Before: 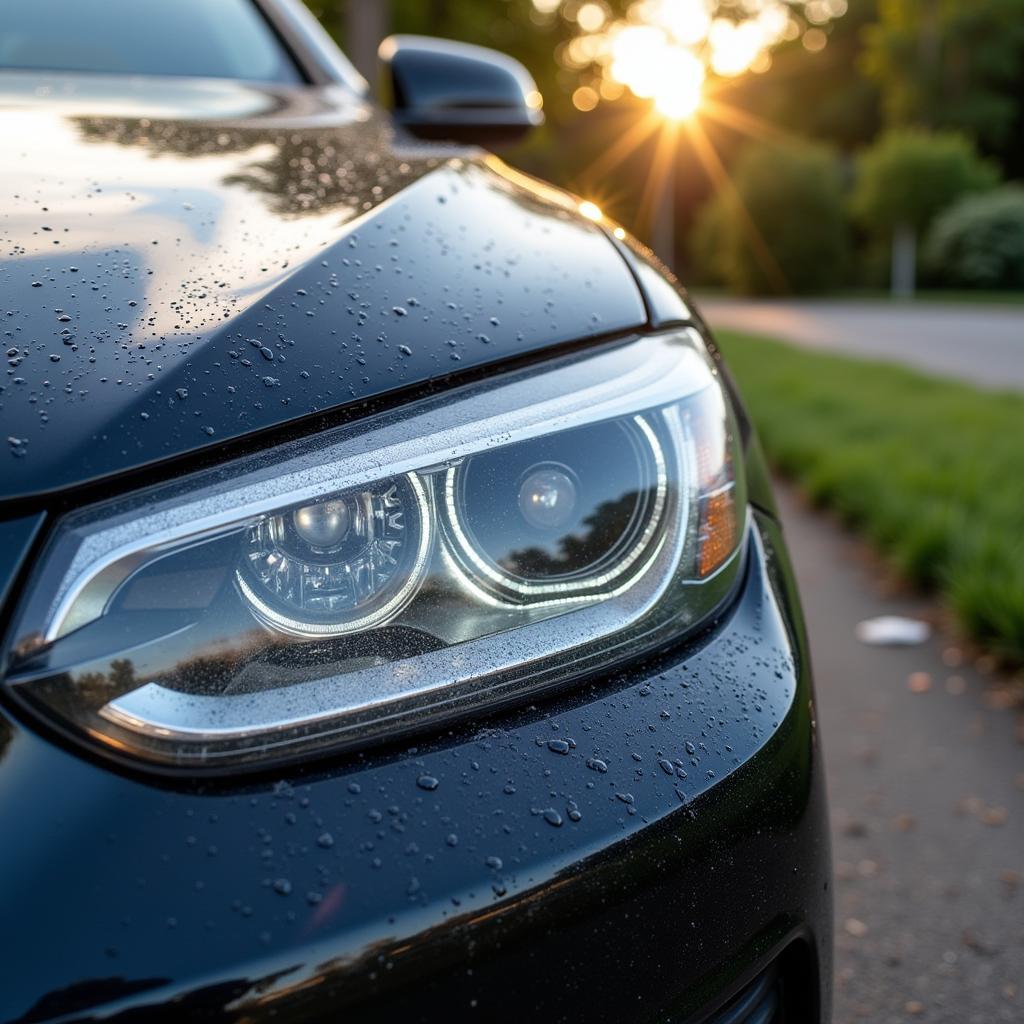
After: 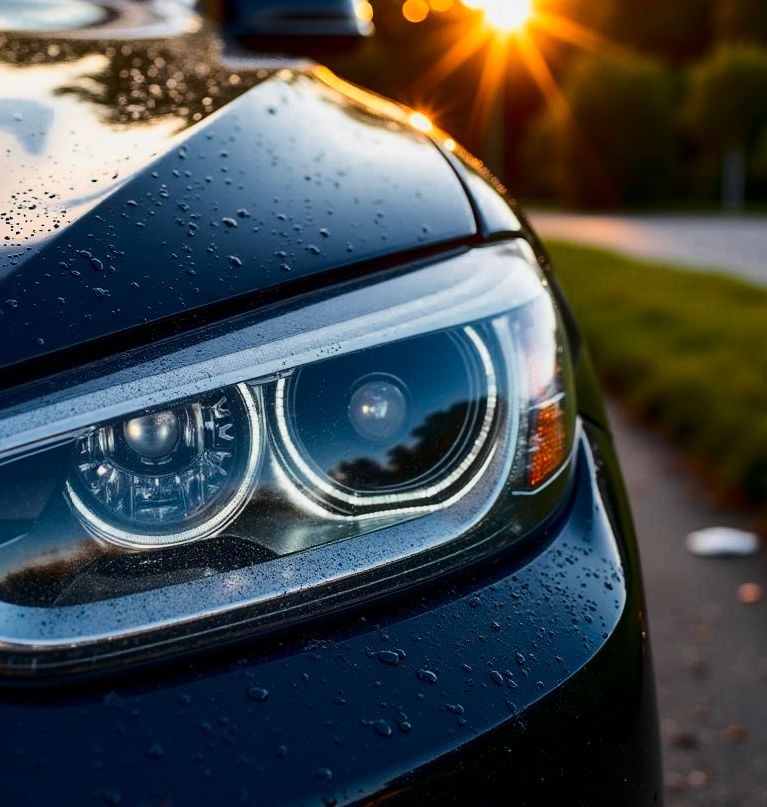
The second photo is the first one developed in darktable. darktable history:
tone curve: curves: ch0 [(0, 0) (0.23, 0.205) (0.486, 0.52) (0.822, 0.825) (0.994, 0.955)]; ch1 [(0, 0) (0.226, 0.261) (0.379, 0.442) (0.469, 0.472) (0.495, 0.495) (0.514, 0.504) (0.561, 0.568) (0.59, 0.612) (1, 1)]; ch2 [(0, 0) (0.269, 0.299) (0.459, 0.441) (0.498, 0.499) (0.523, 0.52) (0.586, 0.569) (0.635, 0.617) (0.659, 0.681) (0.718, 0.764) (1, 1)], color space Lab, linked channels, preserve colors none
crop: left 16.625%, top 8.712%, right 8.438%, bottom 12.438%
contrast brightness saturation: contrast 0.218, brightness -0.186, saturation 0.233
color zones: curves: ch0 [(0, 0.499) (0.143, 0.5) (0.286, 0.5) (0.429, 0.476) (0.571, 0.284) (0.714, 0.243) (0.857, 0.449) (1, 0.499)]; ch1 [(0, 0.532) (0.143, 0.645) (0.286, 0.696) (0.429, 0.211) (0.571, 0.504) (0.714, 0.493) (0.857, 0.495) (1, 0.532)]; ch2 [(0, 0.5) (0.143, 0.5) (0.286, 0.427) (0.429, 0.324) (0.571, 0.5) (0.714, 0.5) (0.857, 0.5) (1, 0.5)]
